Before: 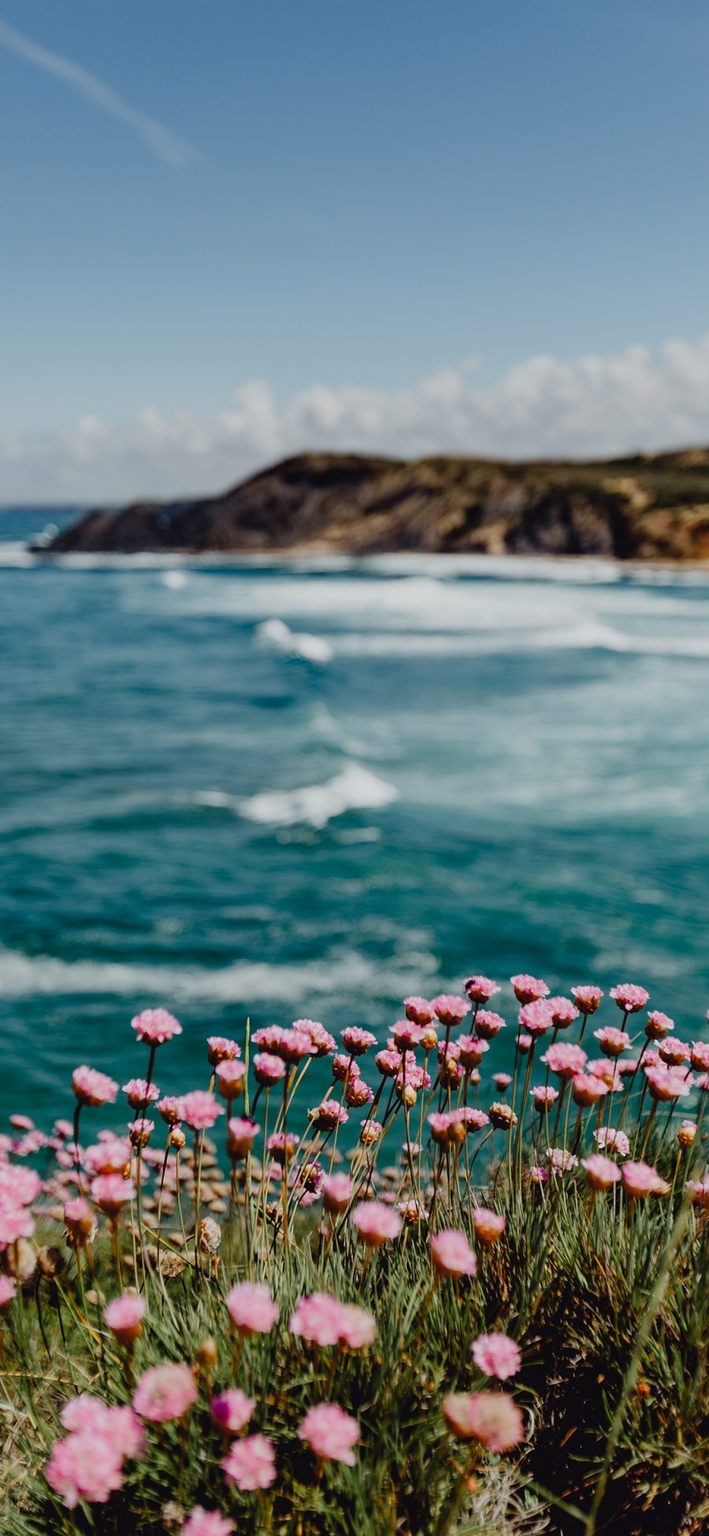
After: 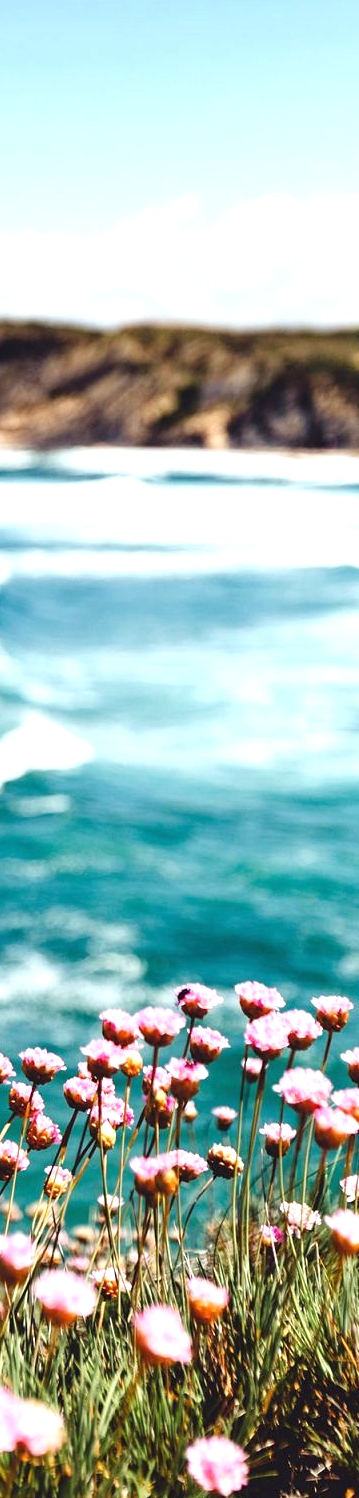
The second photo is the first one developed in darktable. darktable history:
exposure: black level correction 0, exposure 1.452 EV, compensate exposure bias true, compensate highlight preservation false
crop: left 45.963%, top 13.117%, right 14.131%, bottom 9.983%
